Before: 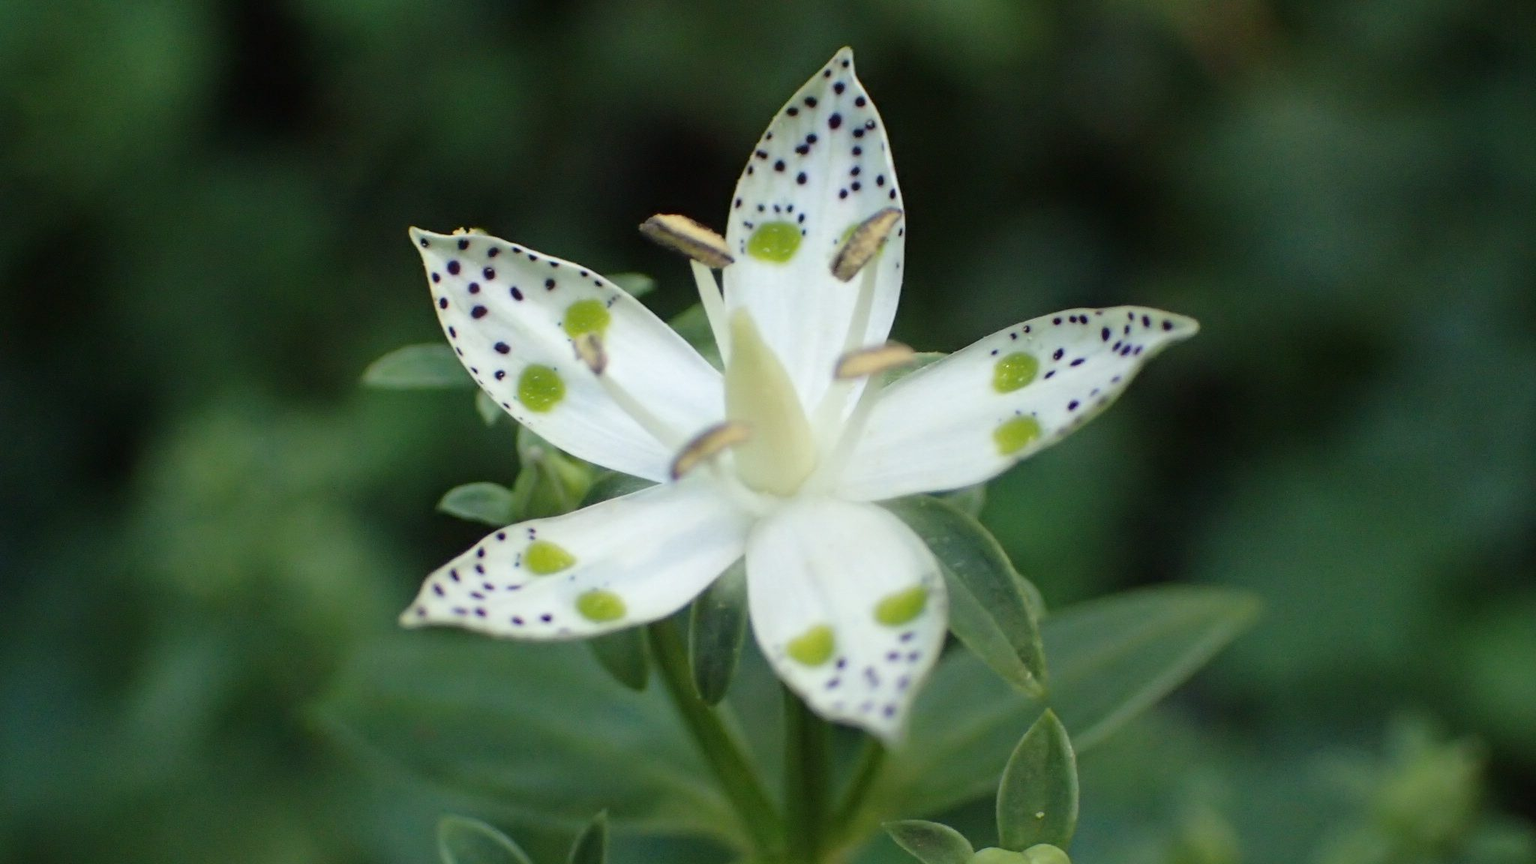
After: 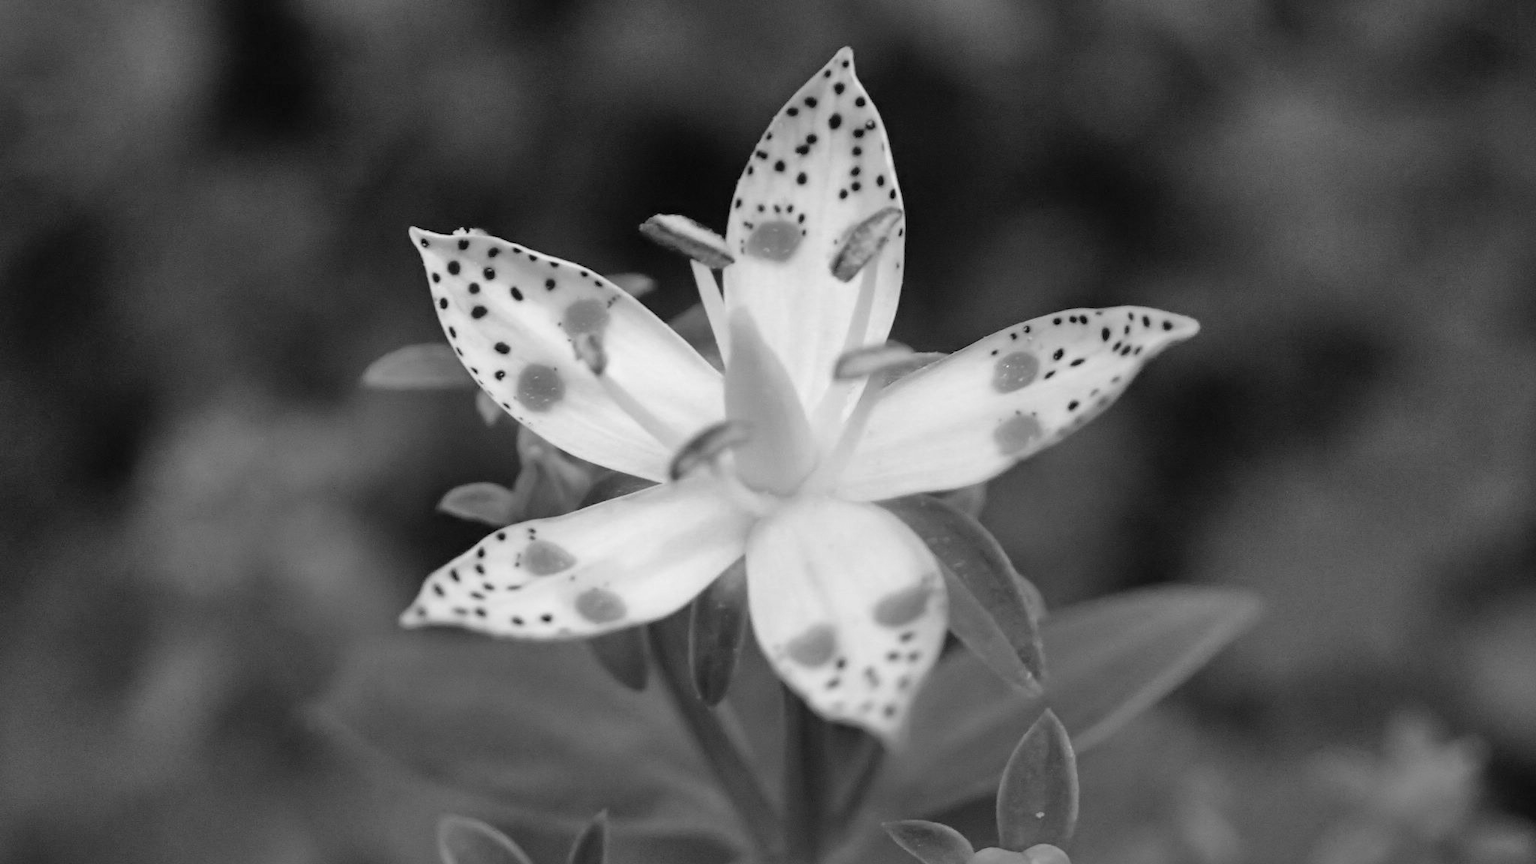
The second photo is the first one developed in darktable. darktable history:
shadows and highlights: soften with gaussian
monochrome: a -11.7, b 1.62, size 0.5, highlights 0.38
